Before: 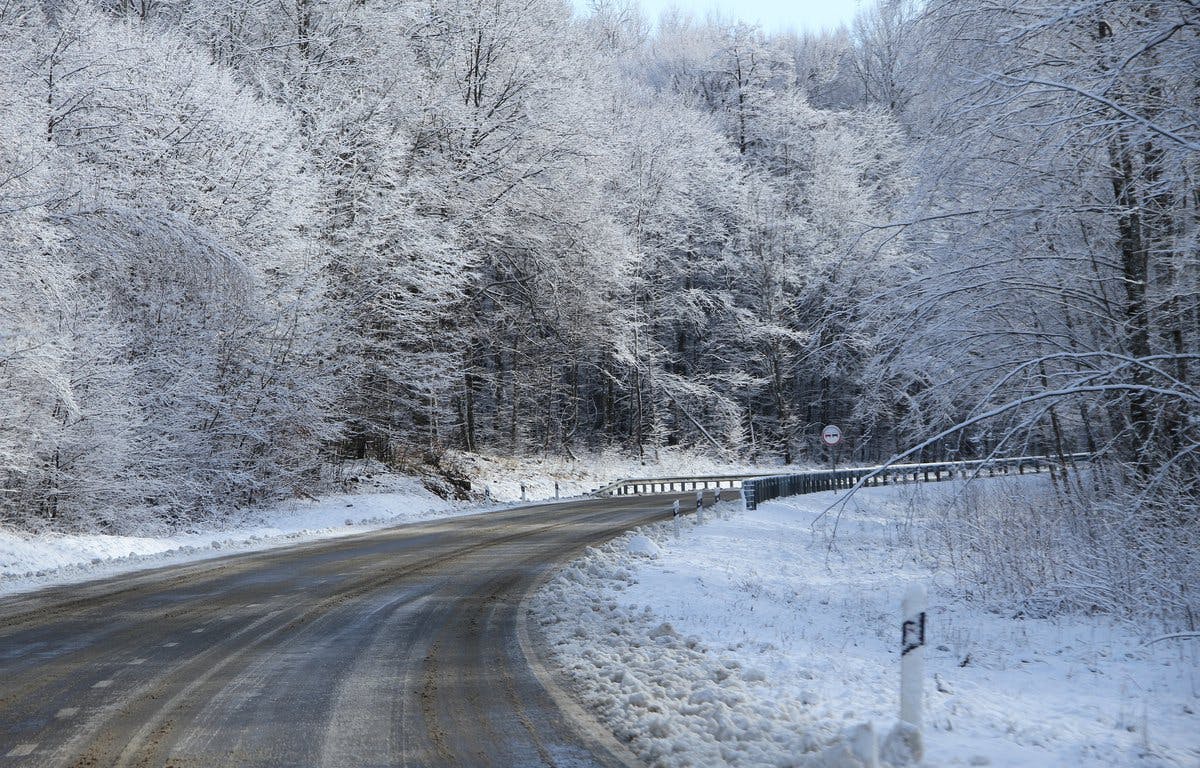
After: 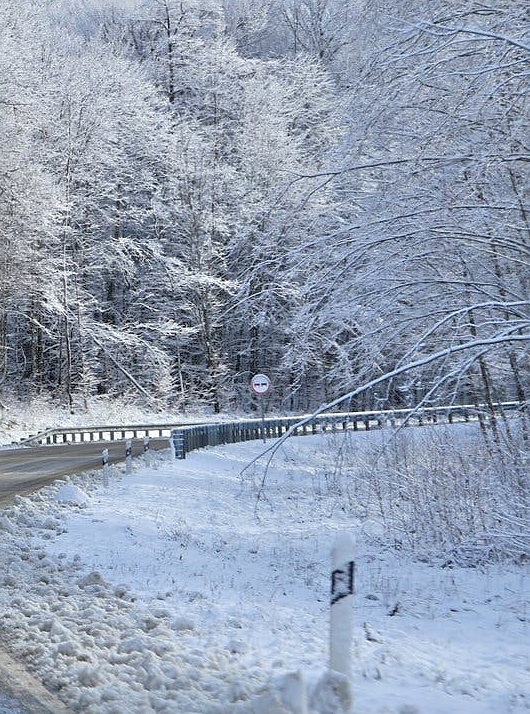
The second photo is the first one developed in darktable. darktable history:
sharpen: radius 1.864, amount 0.398, threshold 1.271
tone equalizer: -7 EV 0.15 EV, -6 EV 0.6 EV, -5 EV 1.15 EV, -4 EV 1.33 EV, -3 EV 1.15 EV, -2 EV 0.6 EV, -1 EV 0.15 EV, mask exposure compensation -0.5 EV
crop: left 47.628%, top 6.643%, right 7.874%
